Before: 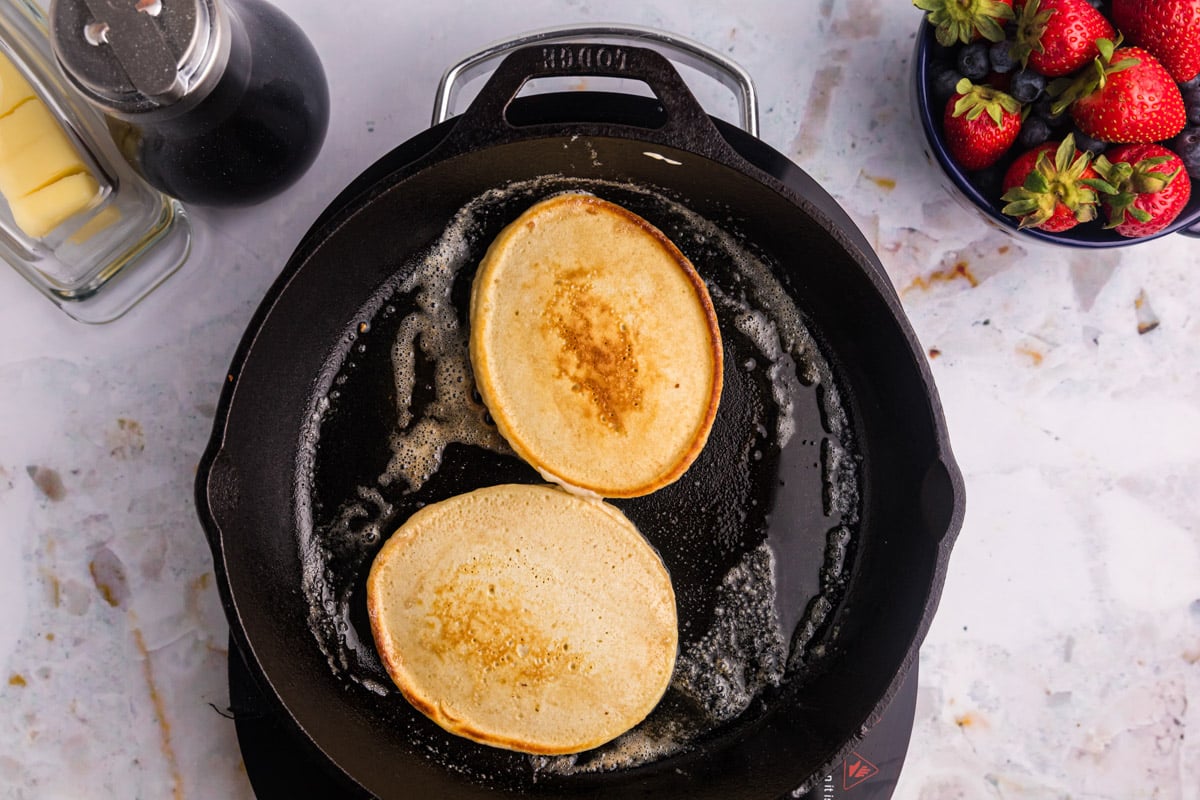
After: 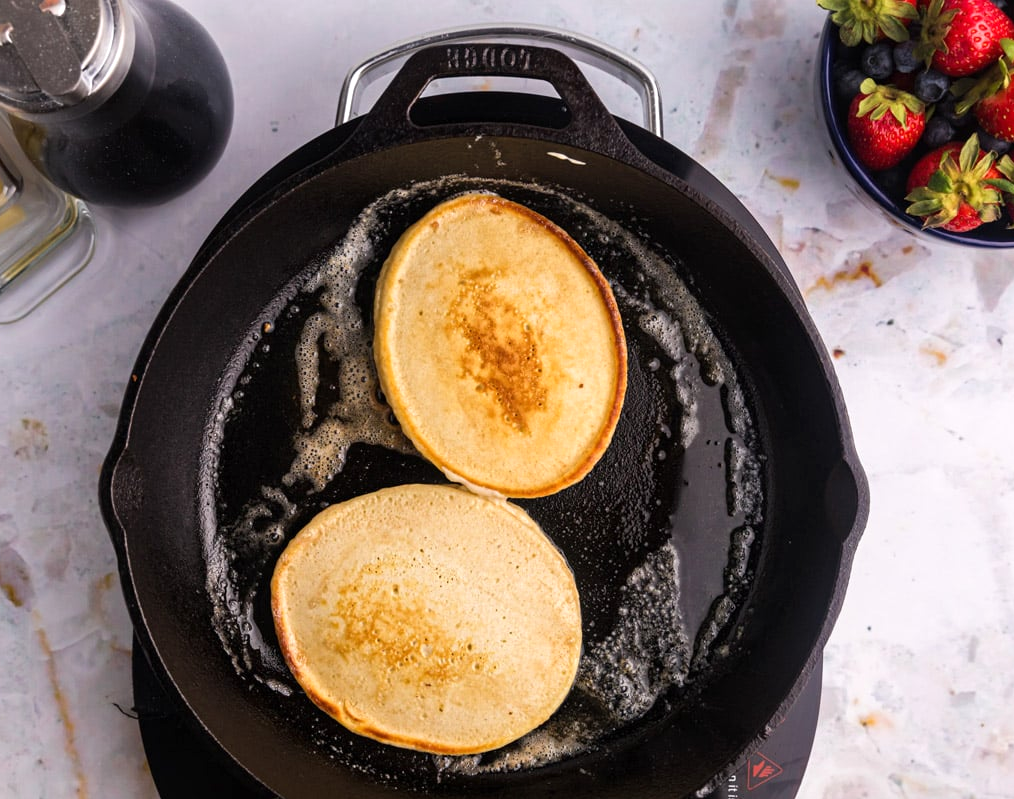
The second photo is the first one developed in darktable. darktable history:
crop: left 8.058%, right 7.385%
exposure: exposure 0.191 EV, compensate highlight preservation false
